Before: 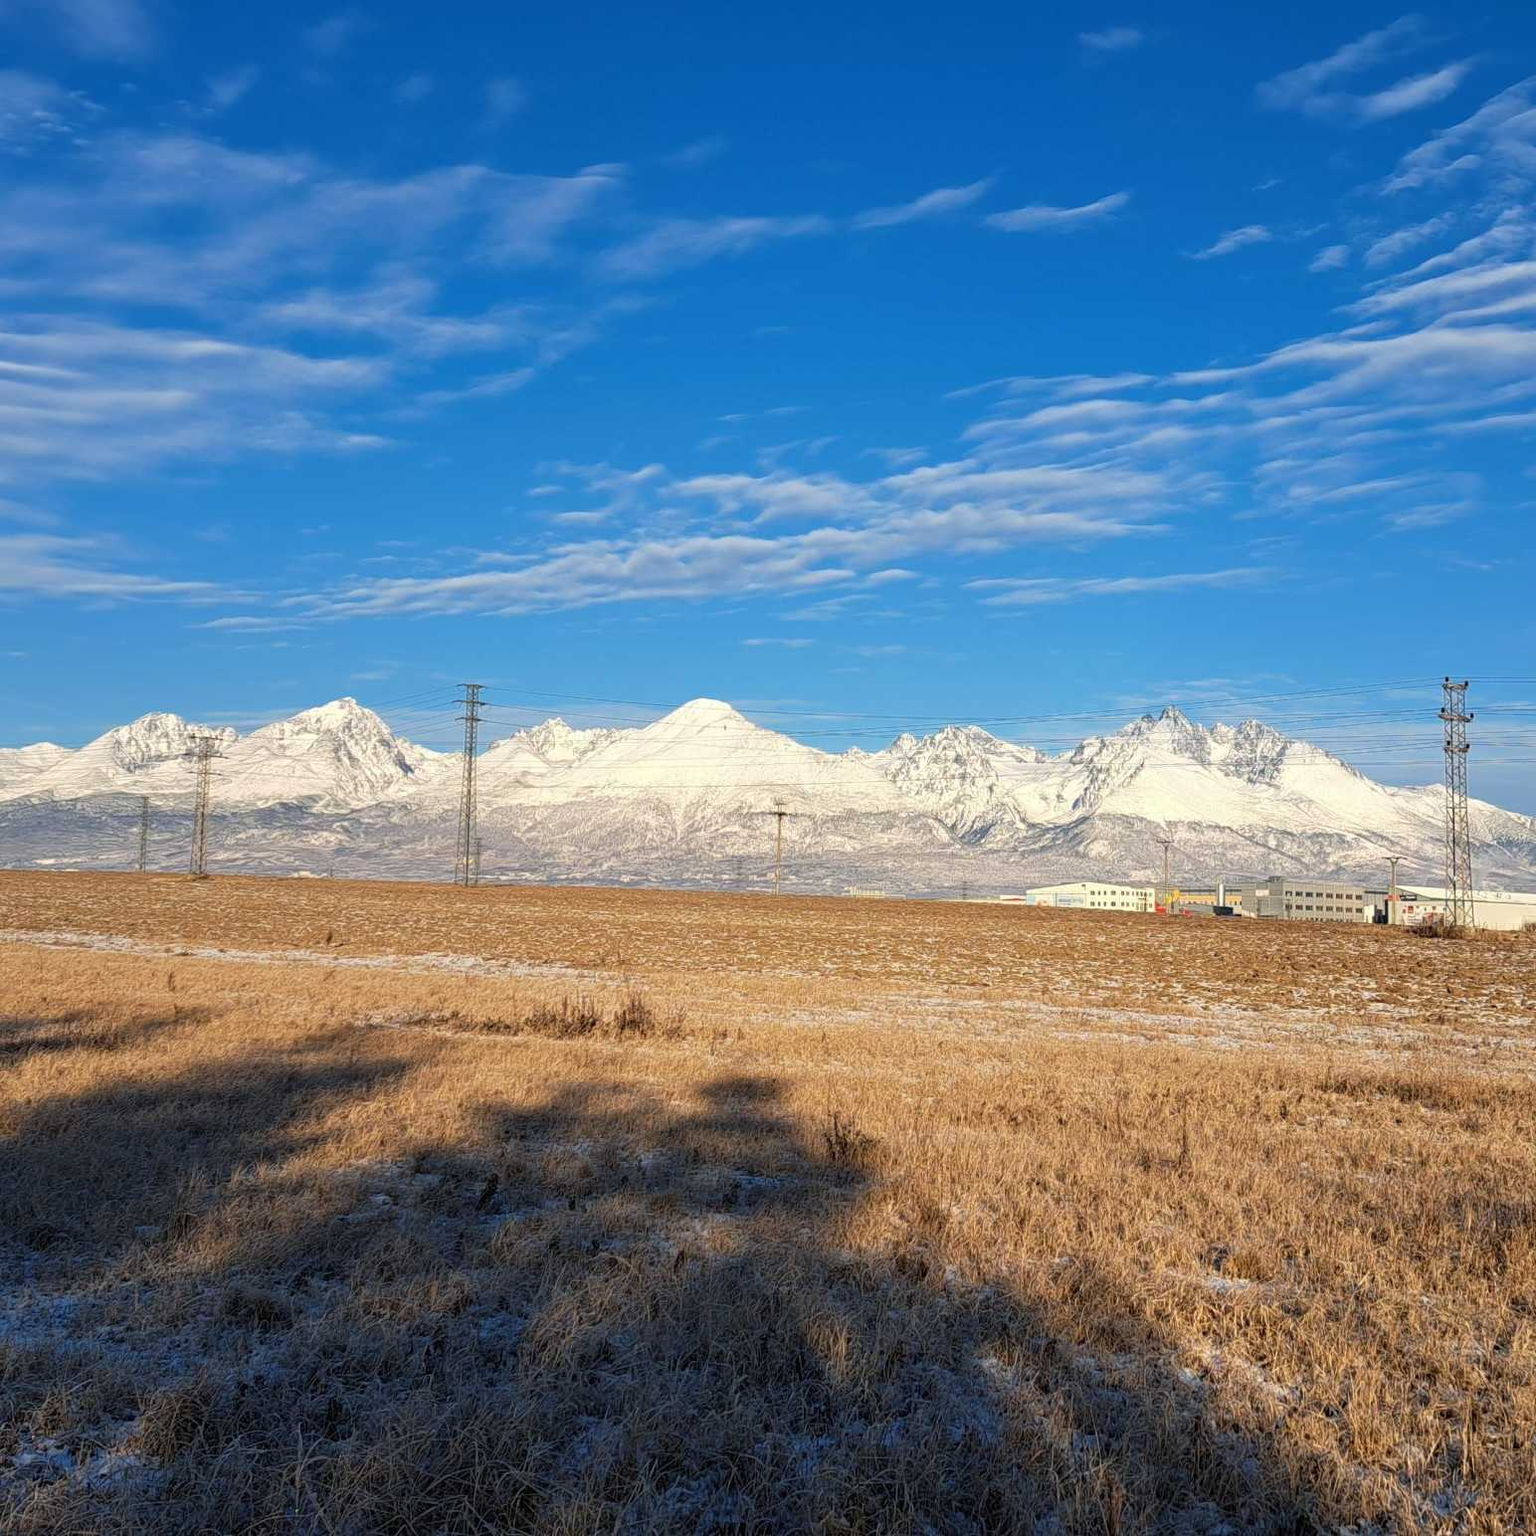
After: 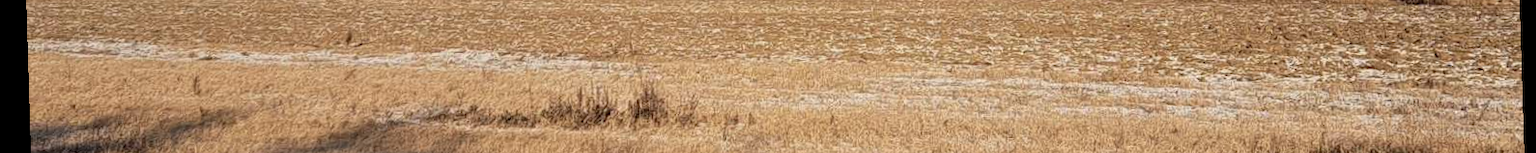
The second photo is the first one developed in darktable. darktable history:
color correction: saturation 0.85
crop and rotate: top 59.084%, bottom 30.916%
rotate and perspective: rotation -1.77°, lens shift (horizontal) 0.004, automatic cropping off
